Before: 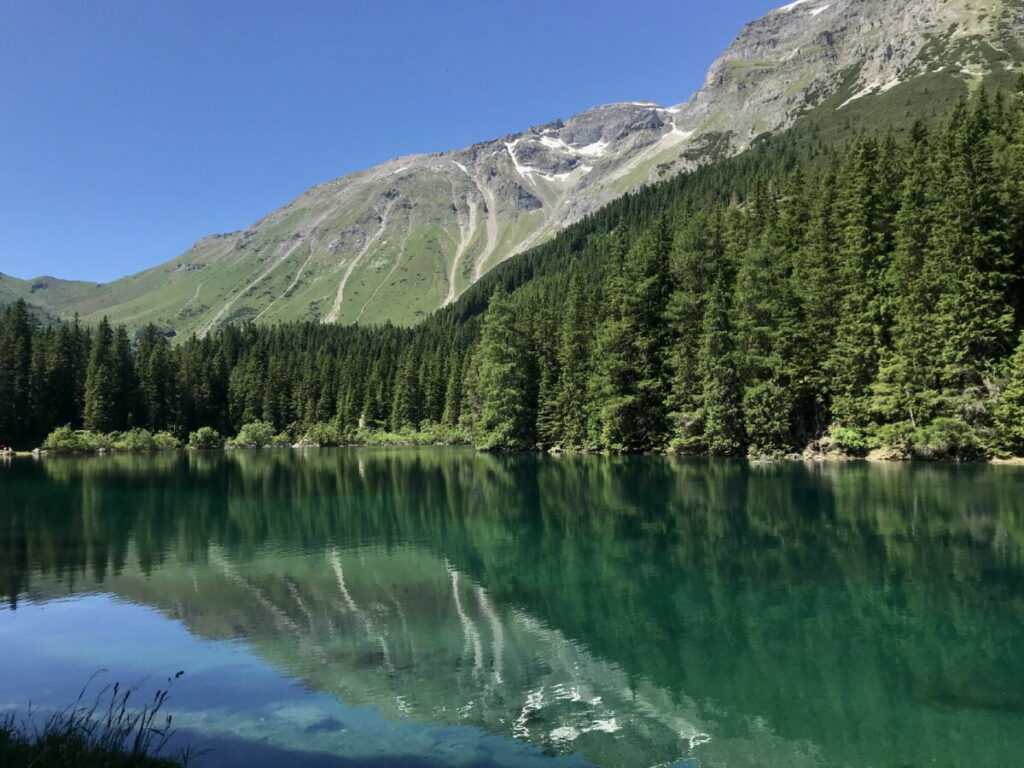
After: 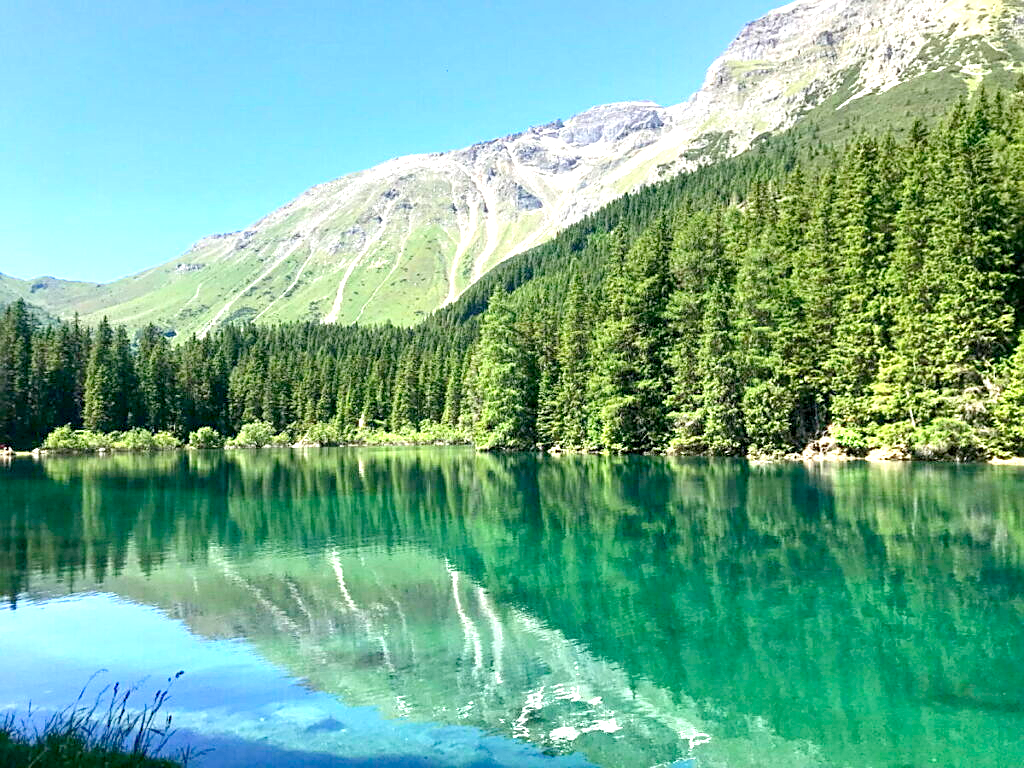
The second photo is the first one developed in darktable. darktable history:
exposure: black level correction 0, exposure 1.1 EV, compensate exposure bias true, compensate highlight preservation false
levels: levels [0, 0.397, 0.955]
sharpen: on, module defaults
local contrast: highlights 123%, shadows 126%, detail 140%, midtone range 0.254
